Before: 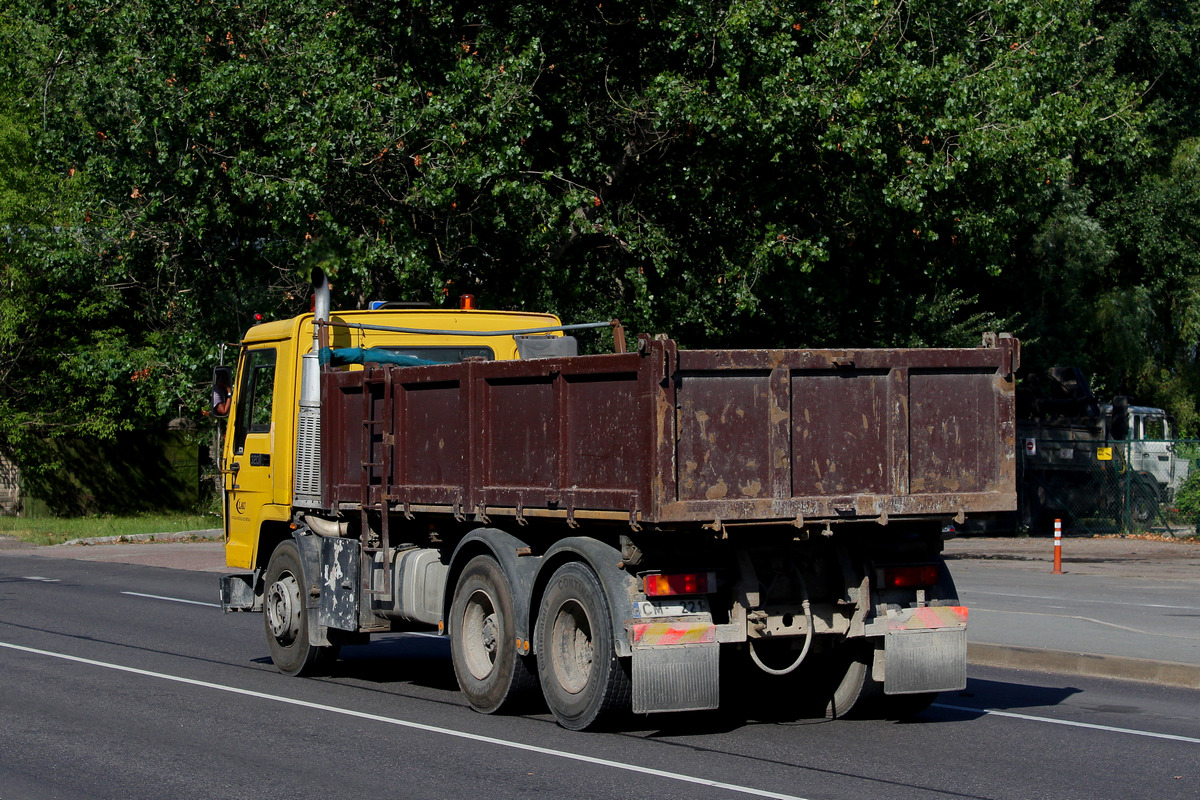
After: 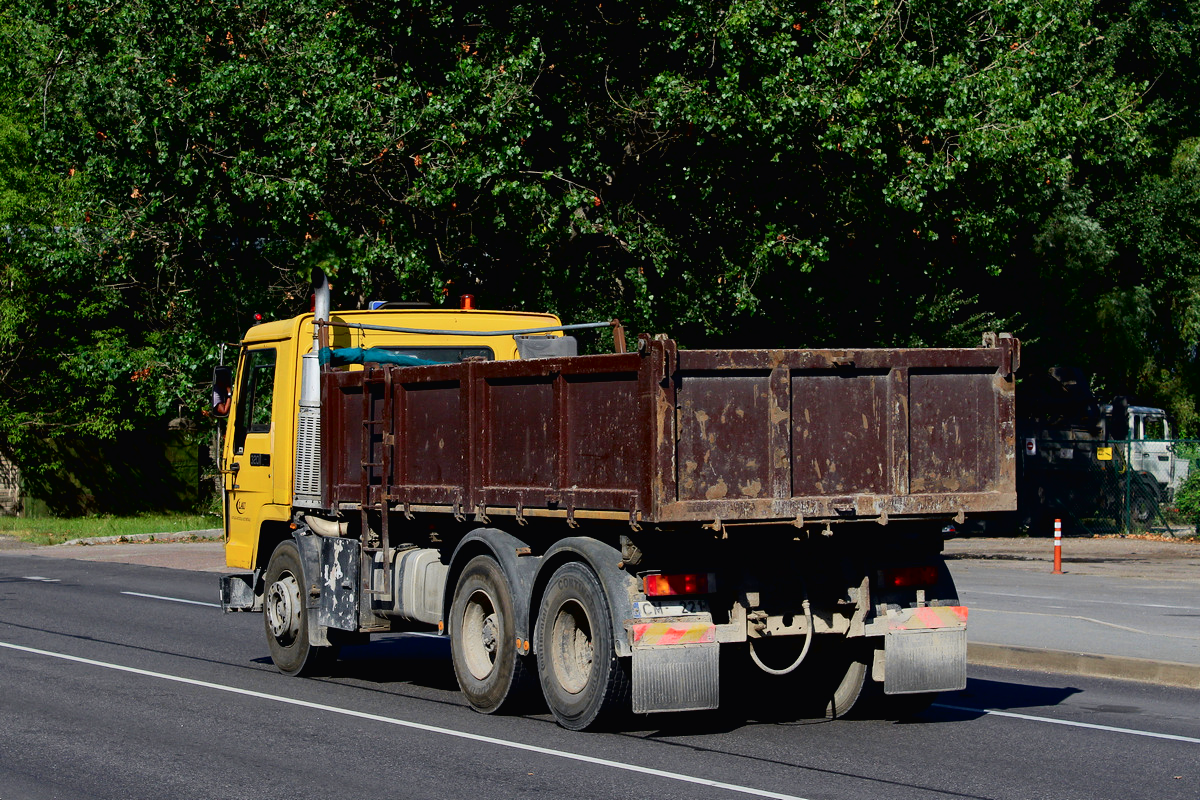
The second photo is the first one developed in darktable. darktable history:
tone curve: curves: ch0 [(0, 0.013) (0.054, 0.018) (0.205, 0.191) (0.289, 0.292) (0.39, 0.424) (0.493, 0.551) (0.666, 0.743) (0.795, 0.841) (1, 0.998)]; ch1 [(0, 0) (0.385, 0.343) (0.439, 0.415) (0.494, 0.495) (0.501, 0.501) (0.51, 0.509) (0.548, 0.554) (0.586, 0.601) (0.66, 0.687) (0.783, 0.804) (1, 1)]; ch2 [(0, 0) (0.304, 0.31) (0.403, 0.399) (0.441, 0.428) (0.47, 0.469) (0.498, 0.496) (0.524, 0.538) (0.566, 0.579) (0.633, 0.665) (0.7, 0.711) (1, 1)], color space Lab, independent channels, preserve colors none
